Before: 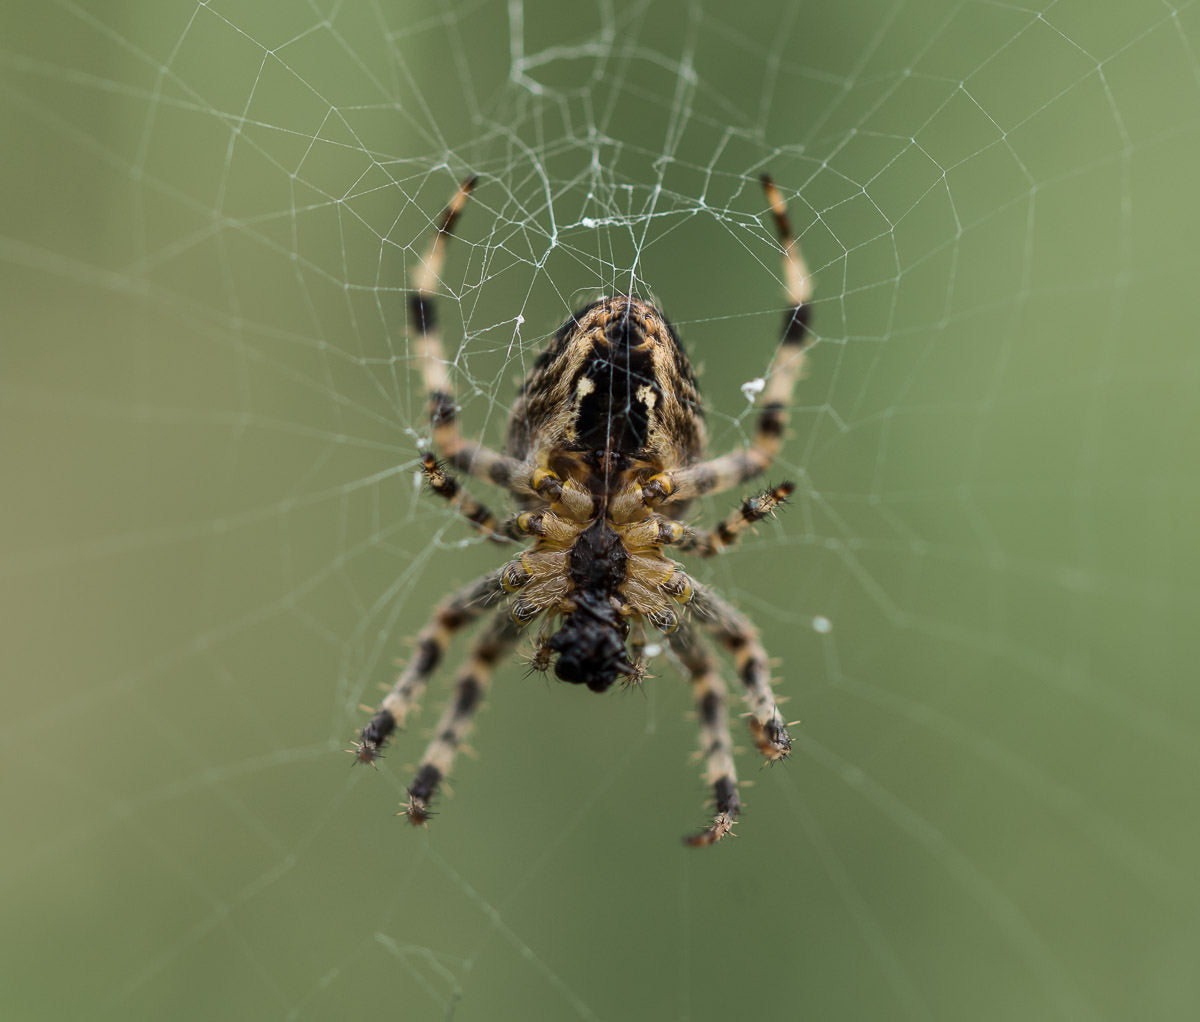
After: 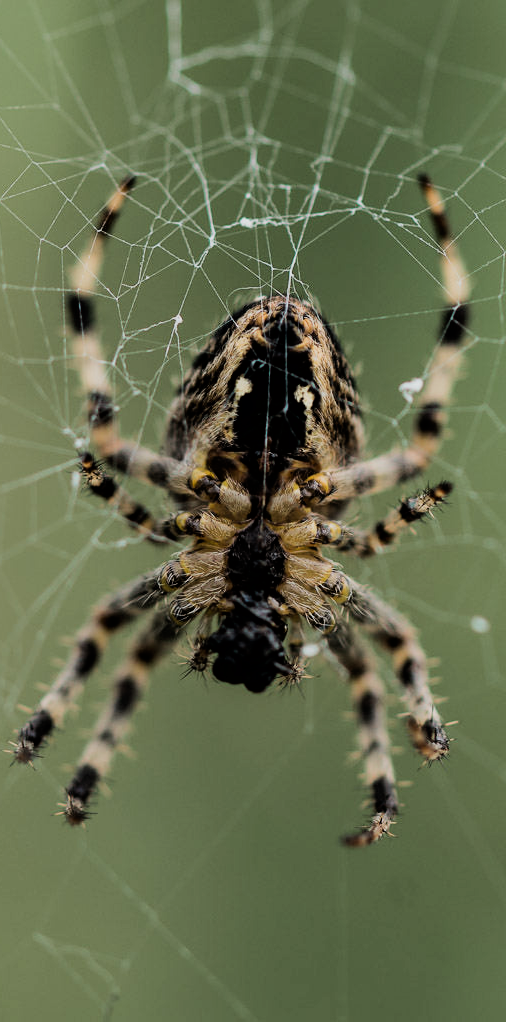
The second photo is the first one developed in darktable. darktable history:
filmic rgb: black relative exposure -5 EV, hardness 2.88, contrast 1.3, highlights saturation mix -30%
crop: left 28.583%, right 29.231%
